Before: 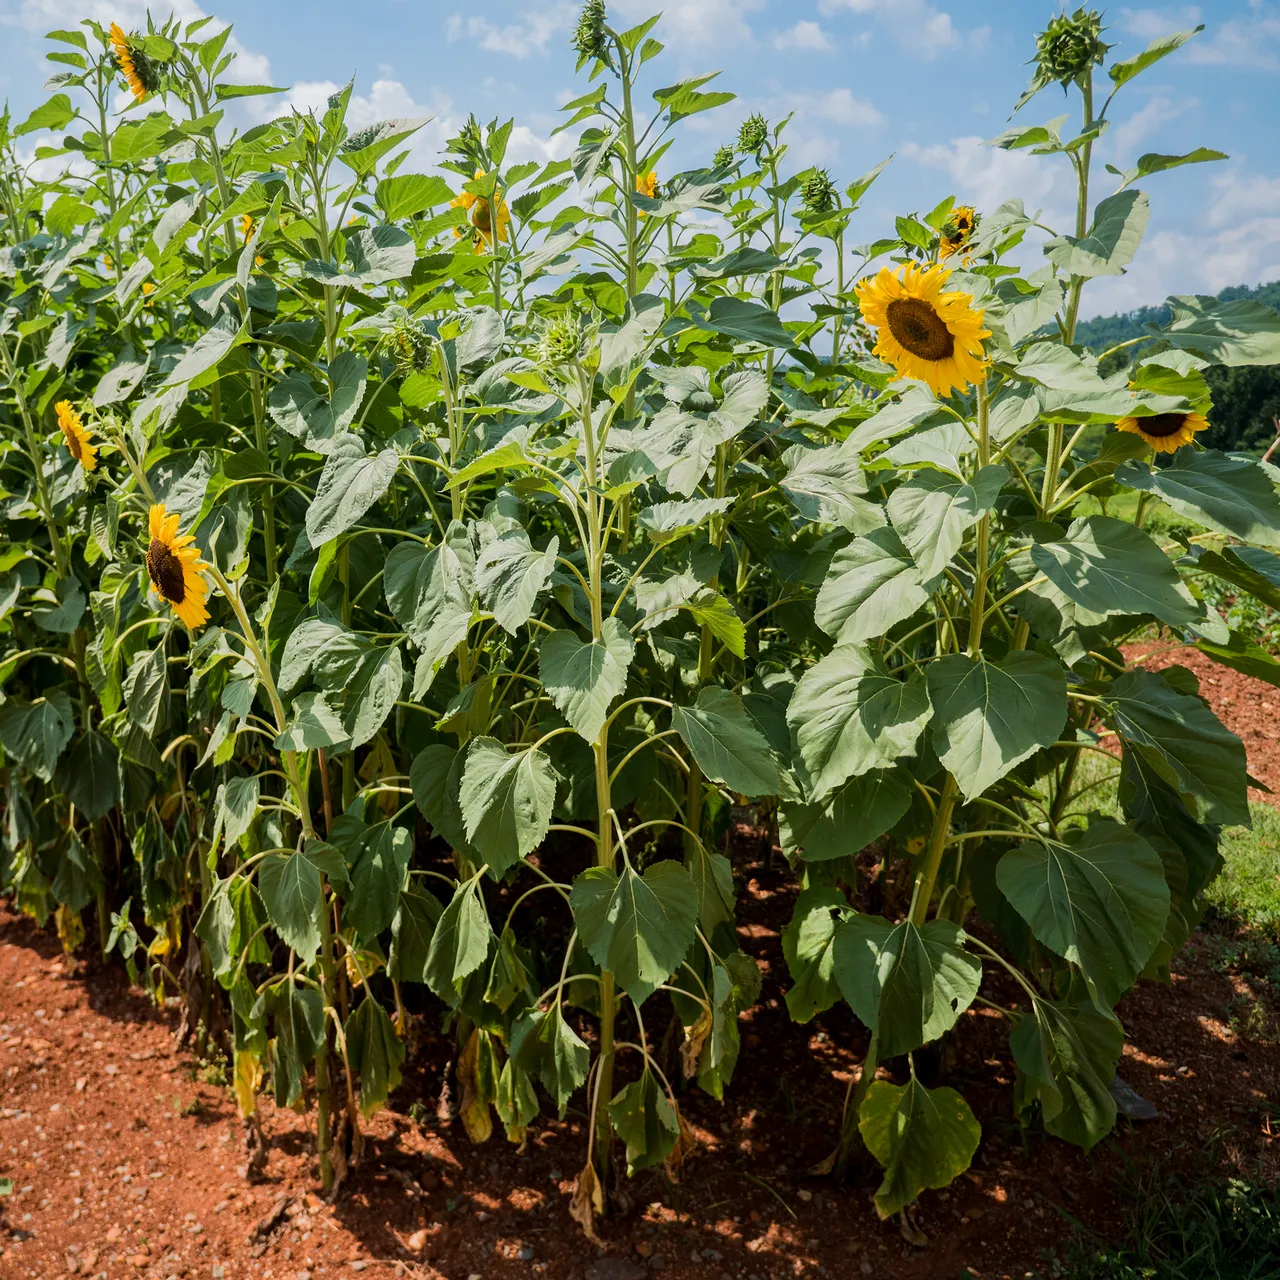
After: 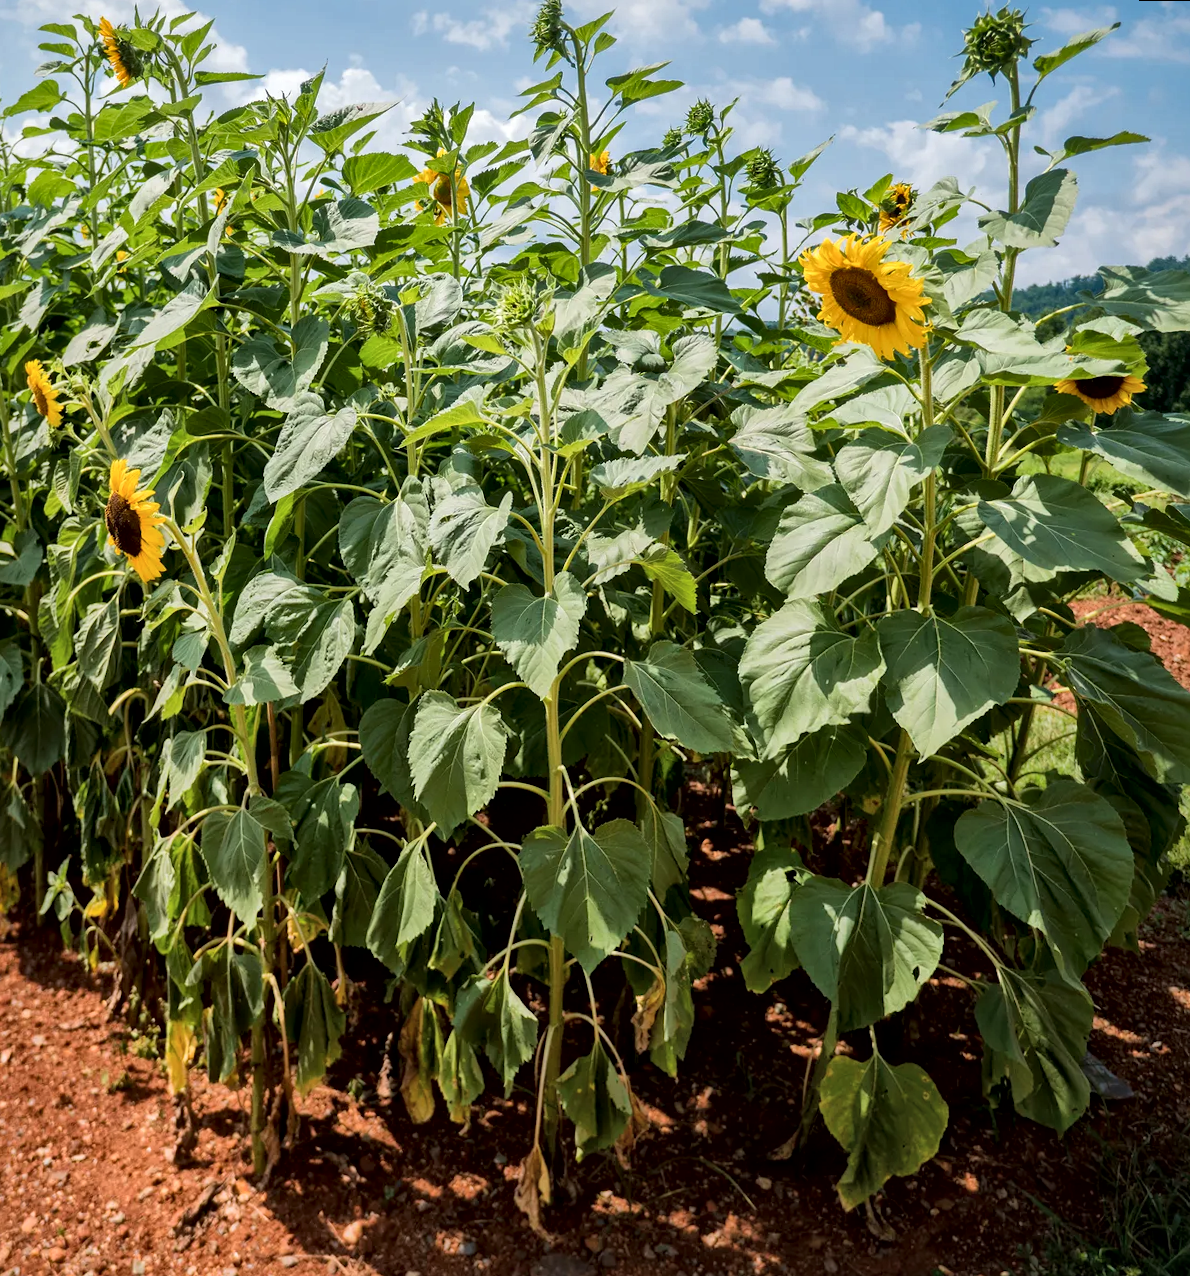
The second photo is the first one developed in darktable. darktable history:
local contrast: mode bilateral grid, contrast 20, coarseness 50, detail 179%, midtone range 0.2
rotate and perspective: rotation 0.215°, lens shift (vertical) -0.139, crop left 0.069, crop right 0.939, crop top 0.002, crop bottom 0.996
